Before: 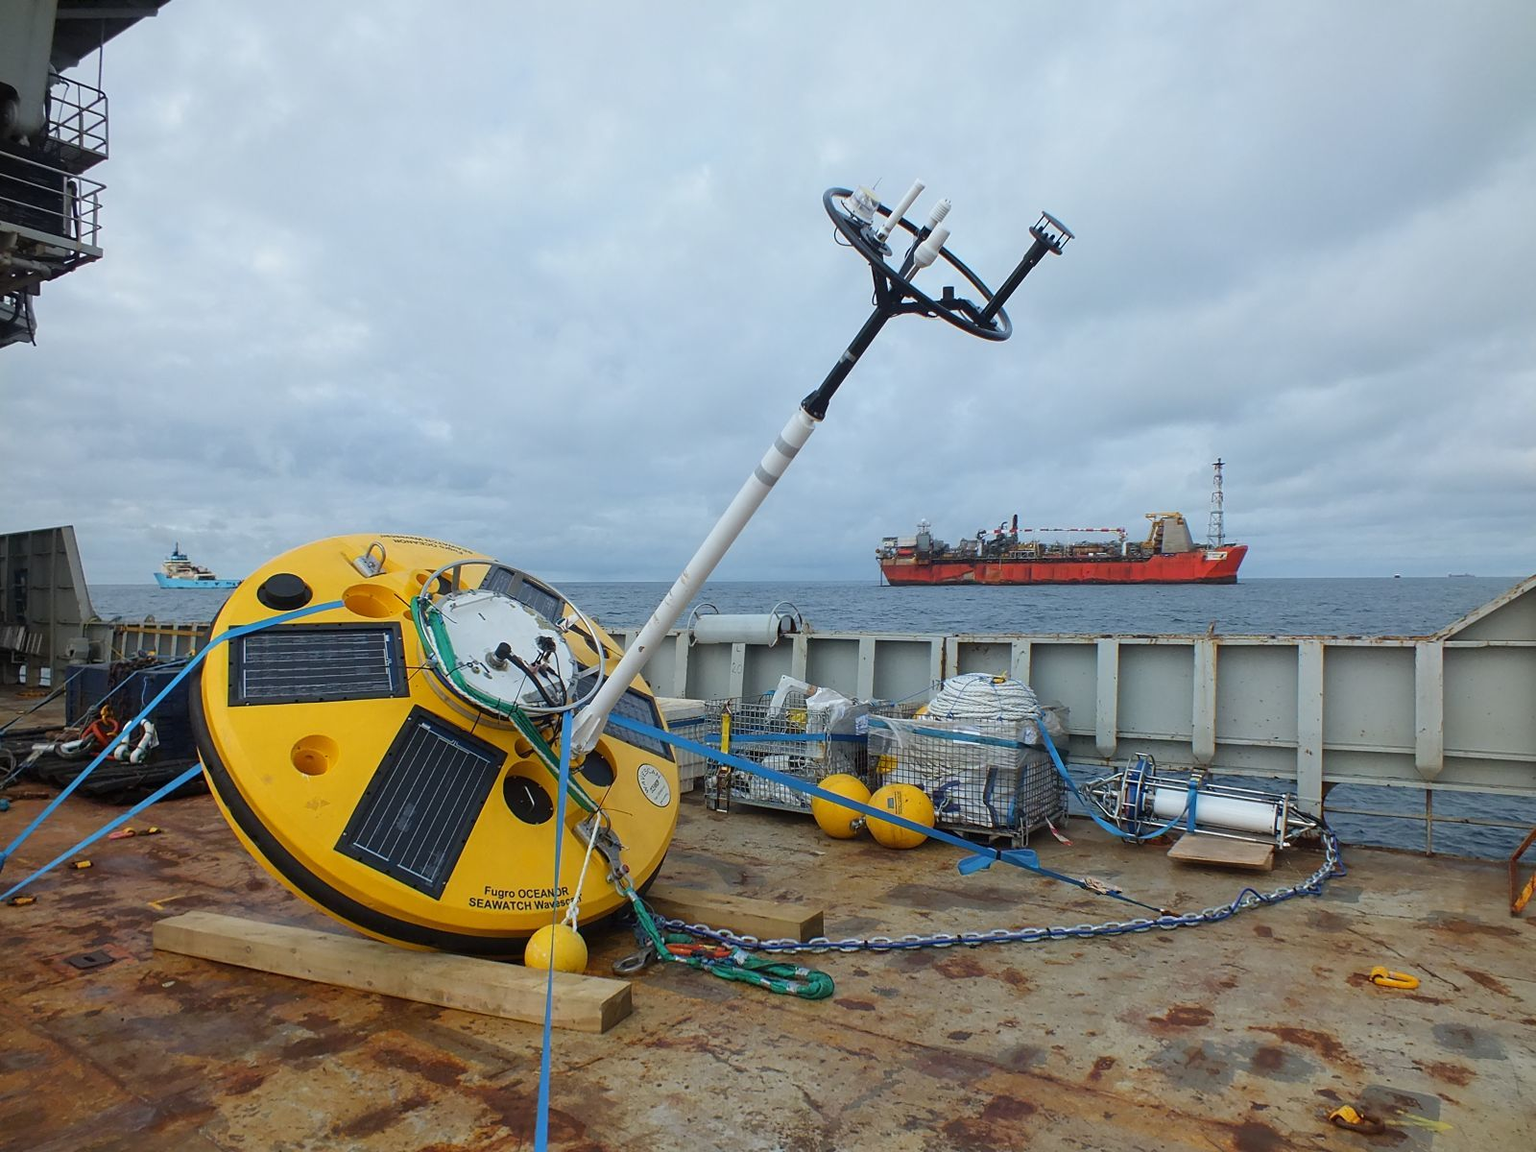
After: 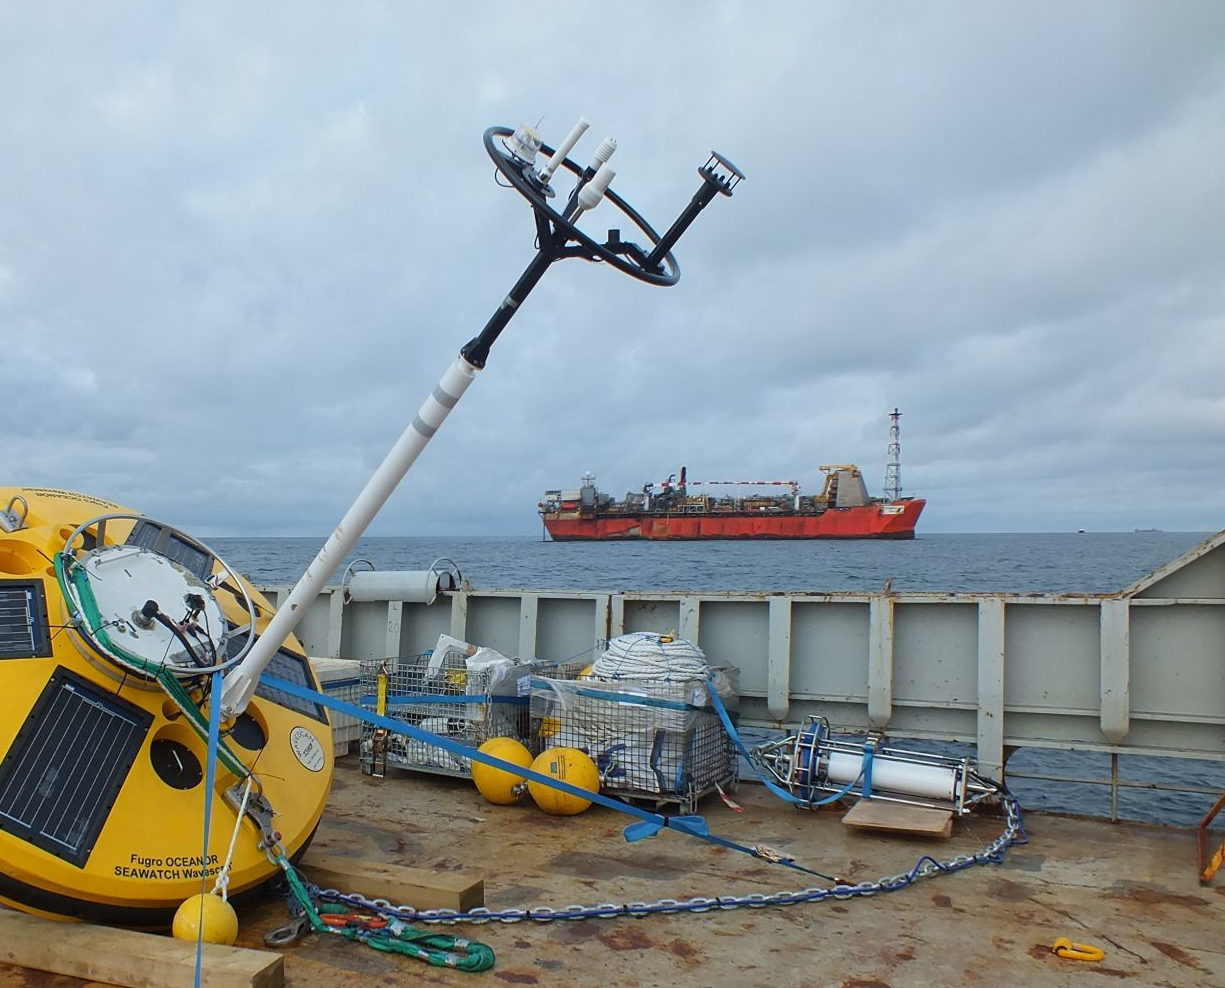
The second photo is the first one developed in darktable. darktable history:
crop: left 23.391%, top 5.82%, bottom 11.78%
